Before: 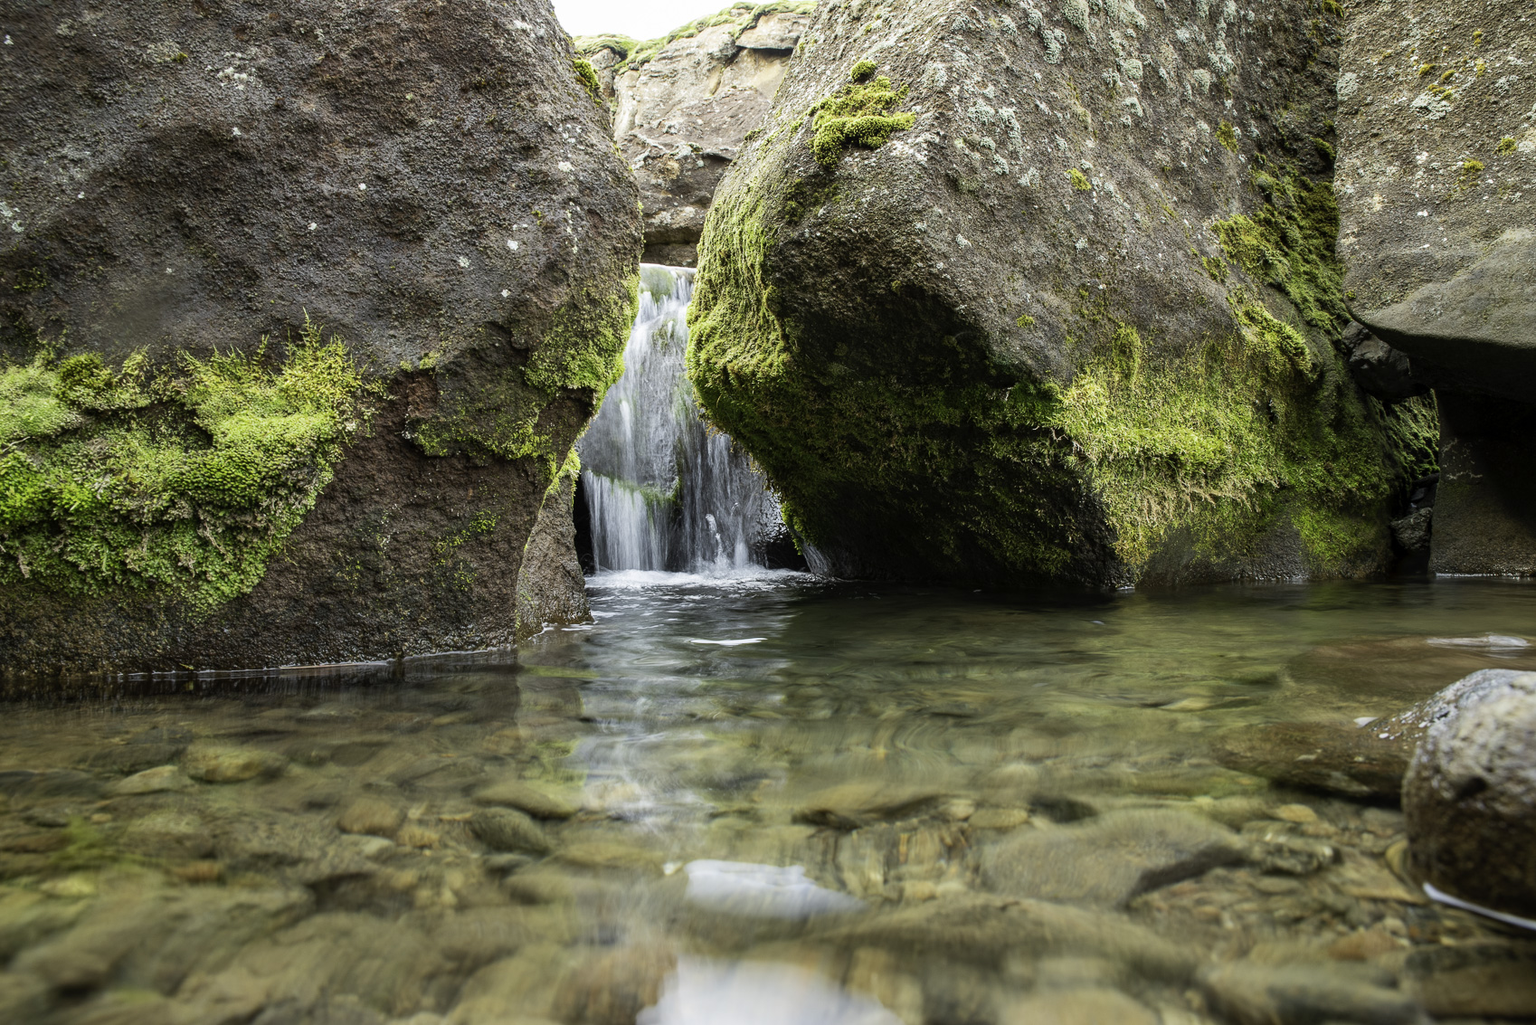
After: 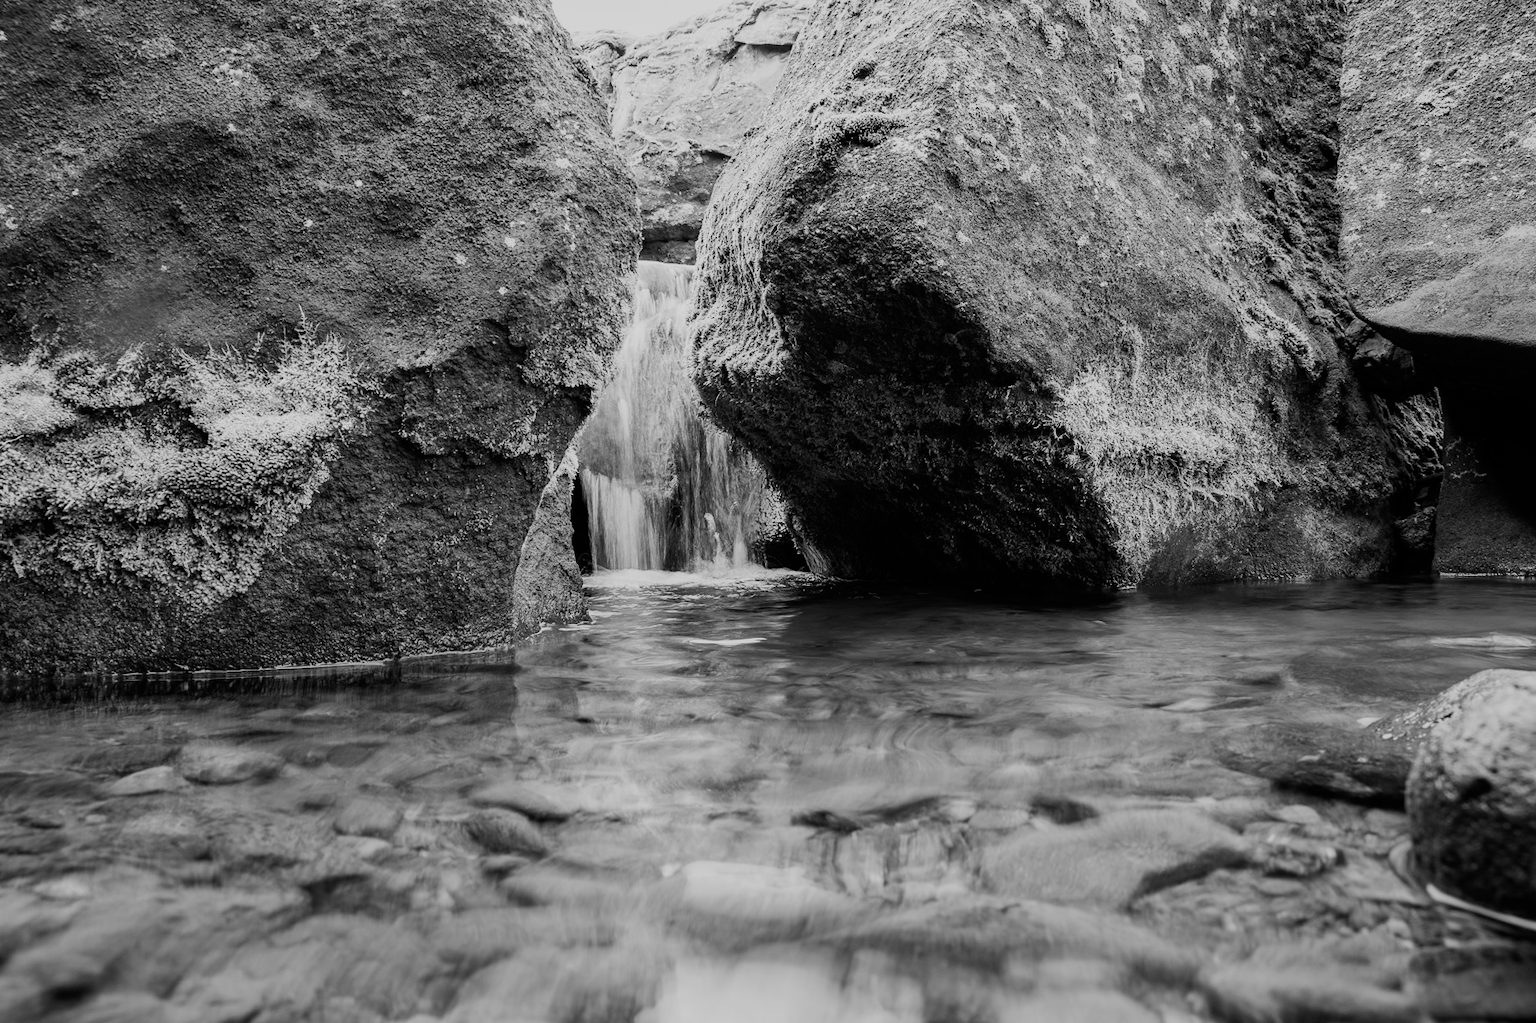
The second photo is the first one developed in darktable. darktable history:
filmic rgb: black relative exposure -7.5 EV, white relative exposure 5 EV, hardness 3.31, contrast 1.3, contrast in shadows safe
monochrome: a -74.22, b 78.2
crop: left 0.434%, top 0.485%, right 0.244%, bottom 0.386%
